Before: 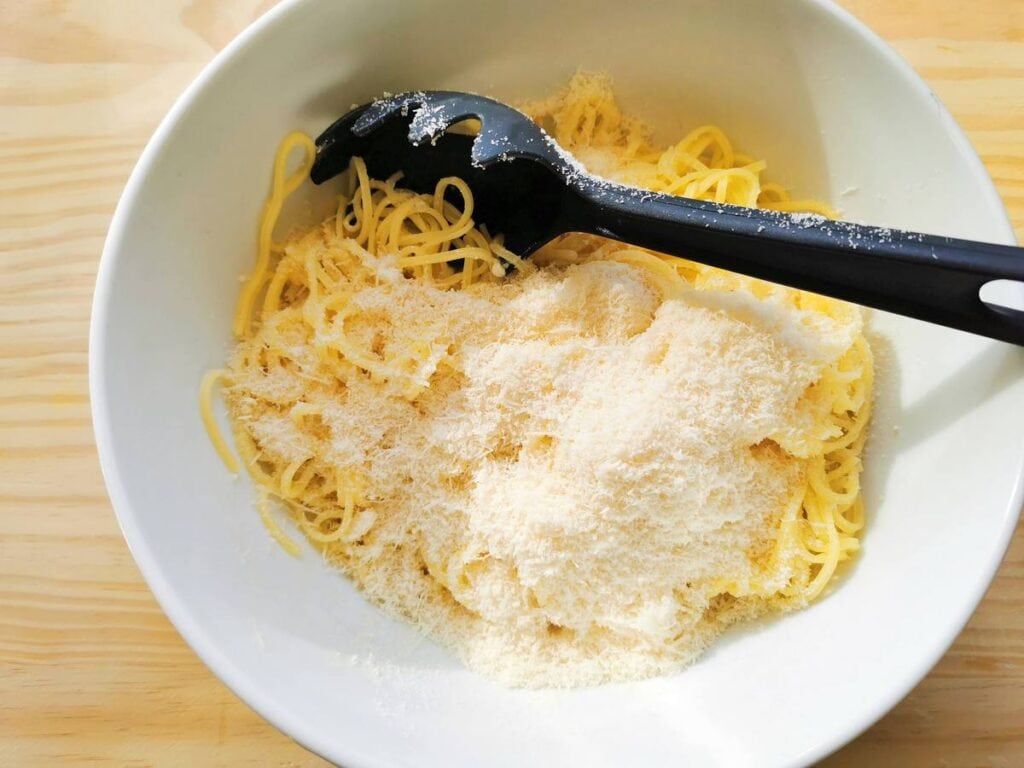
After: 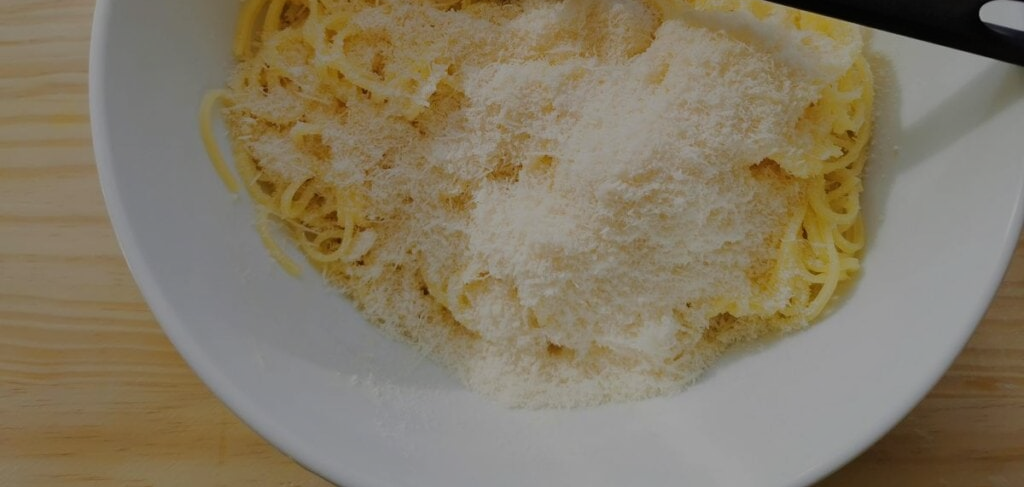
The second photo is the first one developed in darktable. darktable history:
crop and rotate: top 36.549%
tone equalizer: on, module defaults
exposure: exposure -1.498 EV, compensate exposure bias true, compensate highlight preservation false
color calibration: illuminant same as pipeline (D50), adaptation XYZ, x 0.345, y 0.358, temperature 5008.59 K
